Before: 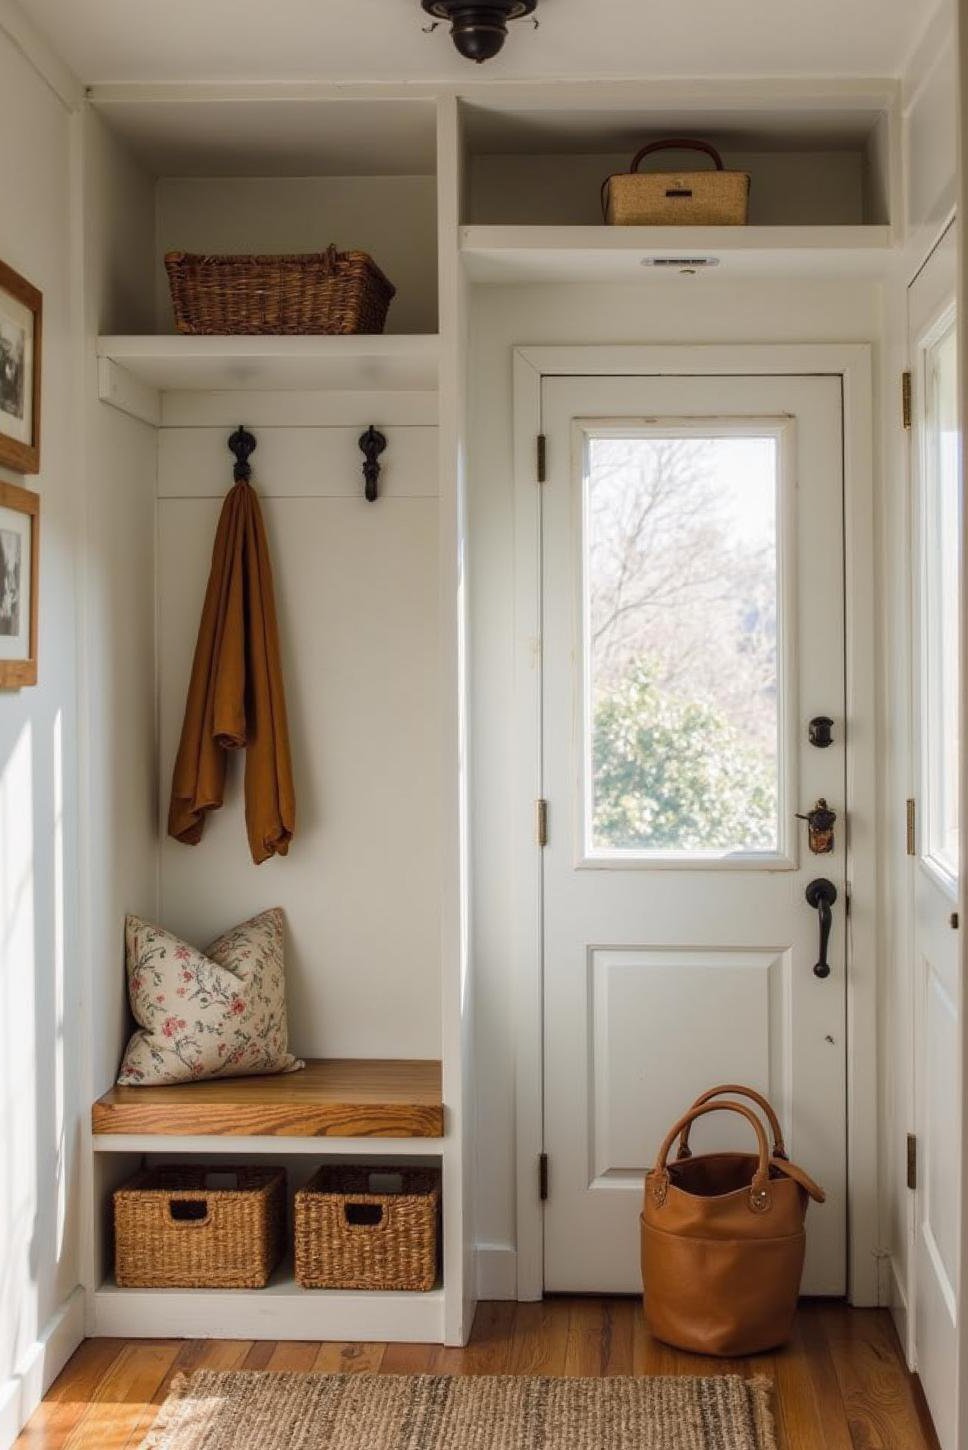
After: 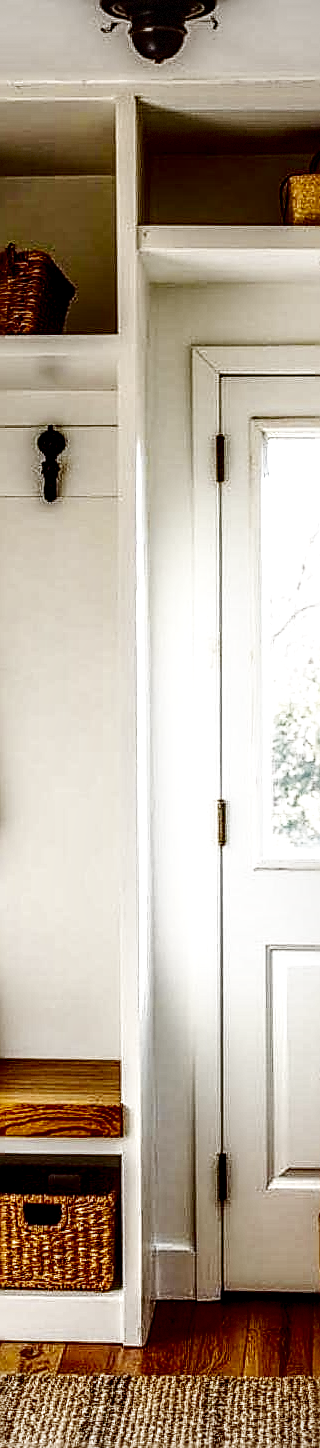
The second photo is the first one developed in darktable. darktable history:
crop: left 33.194%, right 33.726%
sharpen: amount 1.004
local contrast: highlights 14%, shadows 38%, detail 183%, midtone range 0.469
contrast brightness saturation: brightness -0.512
vignetting: center (-0.011, 0), dithering 8-bit output
base curve: curves: ch0 [(0, 0) (0.007, 0.004) (0.027, 0.03) (0.046, 0.07) (0.207, 0.54) (0.442, 0.872) (0.673, 0.972) (1, 1)], preserve colors none
color balance rgb: perceptual saturation grading › global saturation 0.763%, global vibrance 20%
